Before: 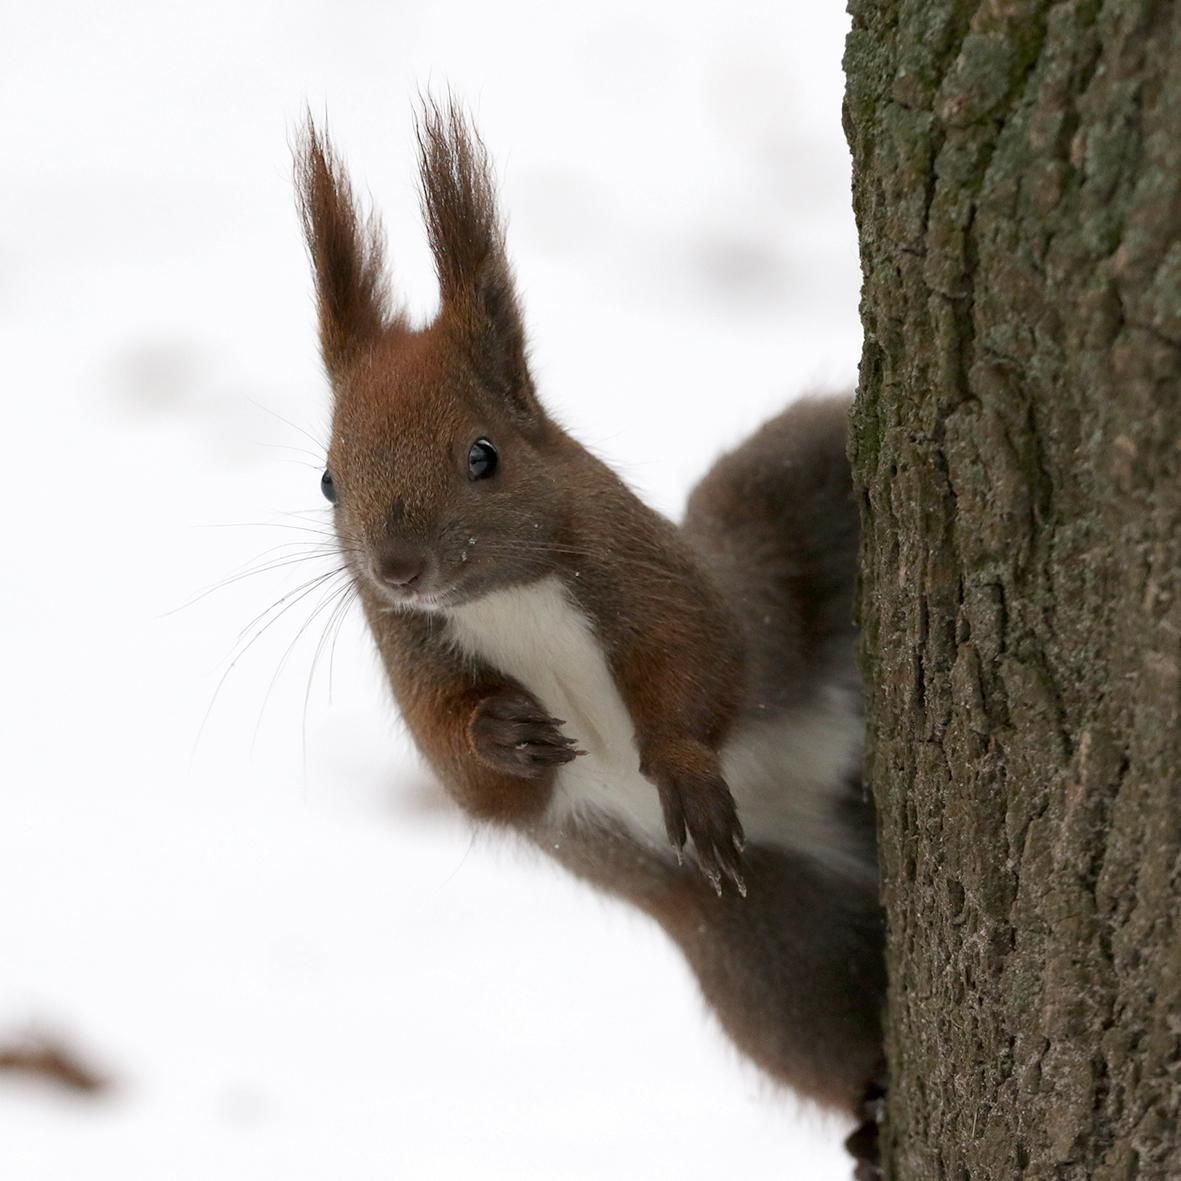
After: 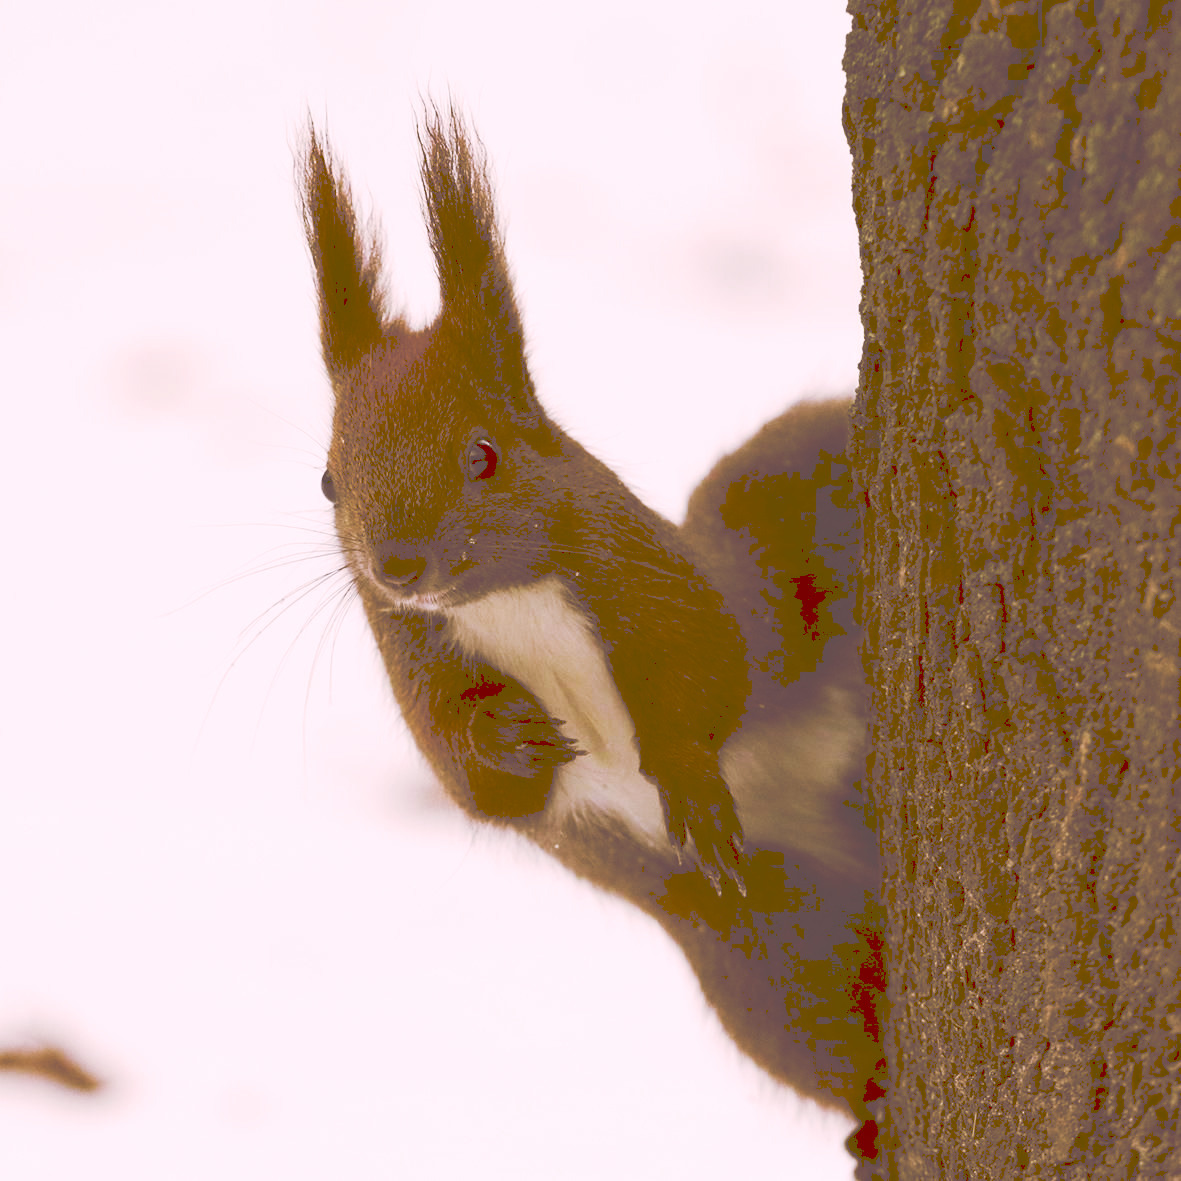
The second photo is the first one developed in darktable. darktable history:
tone curve: curves: ch0 [(0, 0) (0.003, 0.334) (0.011, 0.338) (0.025, 0.338) (0.044, 0.338) (0.069, 0.339) (0.1, 0.342) (0.136, 0.343) (0.177, 0.349) (0.224, 0.36) (0.277, 0.385) (0.335, 0.42) (0.399, 0.465) (0.468, 0.535) (0.543, 0.632) (0.623, 0.73) (0.709, 0.814) (0.801, 0.879) (0.898, 0.935) (1, 1)], preserve colors none
color look up table: target L [96.46, 94.93, 93.58, 89.1, 80.97, 77.63, 70.95, 73.93, 65.95, 59.81, 57.85, 52.67, 48.4, 41.92, 37.83, 15.49, 10.17, 78.82, 59.85, 69.66, 61.51, 49.31, 58.82, 43.89, 54.31, 43.32, 36.43, 24.92, 30.77, 20.65, 17.08, 86.48, 79.15, 70.1, 57.57, 51.92, 60.81, 49.4, 43.93, 33.77, 31.73, 26.61, 19.24, 11.36, 84.14, 74.1, 61.72, 43.22, 30.8], target a [12.74, 2.975, -16.42, -13.48, -43.06, -58.11, -34.9, -15.68, -13.85, 4.382, -8.882, -24.54, -23.92, -3.328, -7.587, 36.94, 45.81, 21.21, 47.51, 25.75, 35.38, 64.32, 20.44, 77.18, 31.66, 29.83, 57.7, 73.01, 19.64, 51.92, 59.01, 27.07, 17.11, 53.58, 16.06, 68.26, 36.06, 38.76, 13.07, 32.19, 64.62, 49.27, 30.92, 48.08, -25.43, -0.638, -1.862, -1.782, 0.038], target b [5.225, 31.43, 75.5, 4.226, 31, 49.71, 85.07, 10.26, 42.7, 102.35, 5.346, 17.9, 82.7, 71.61, 64.42, 26.1, 16.93, 30.76, 8.225, 44.23, 105.2, 83.5, 8.265, 10.68, 92.8, 60.9, 62.22, 42.27, 52.29, 34.99, 28.77, -11.6, -3.625, -40.22, -28.82, -13.05, -51.63, -19.32, -3.563, -54.77, -53.23, -28.69, -0.004, 18.79, -18.76, -21.72, -47.24, -25.2, 10.03], num patches 49
